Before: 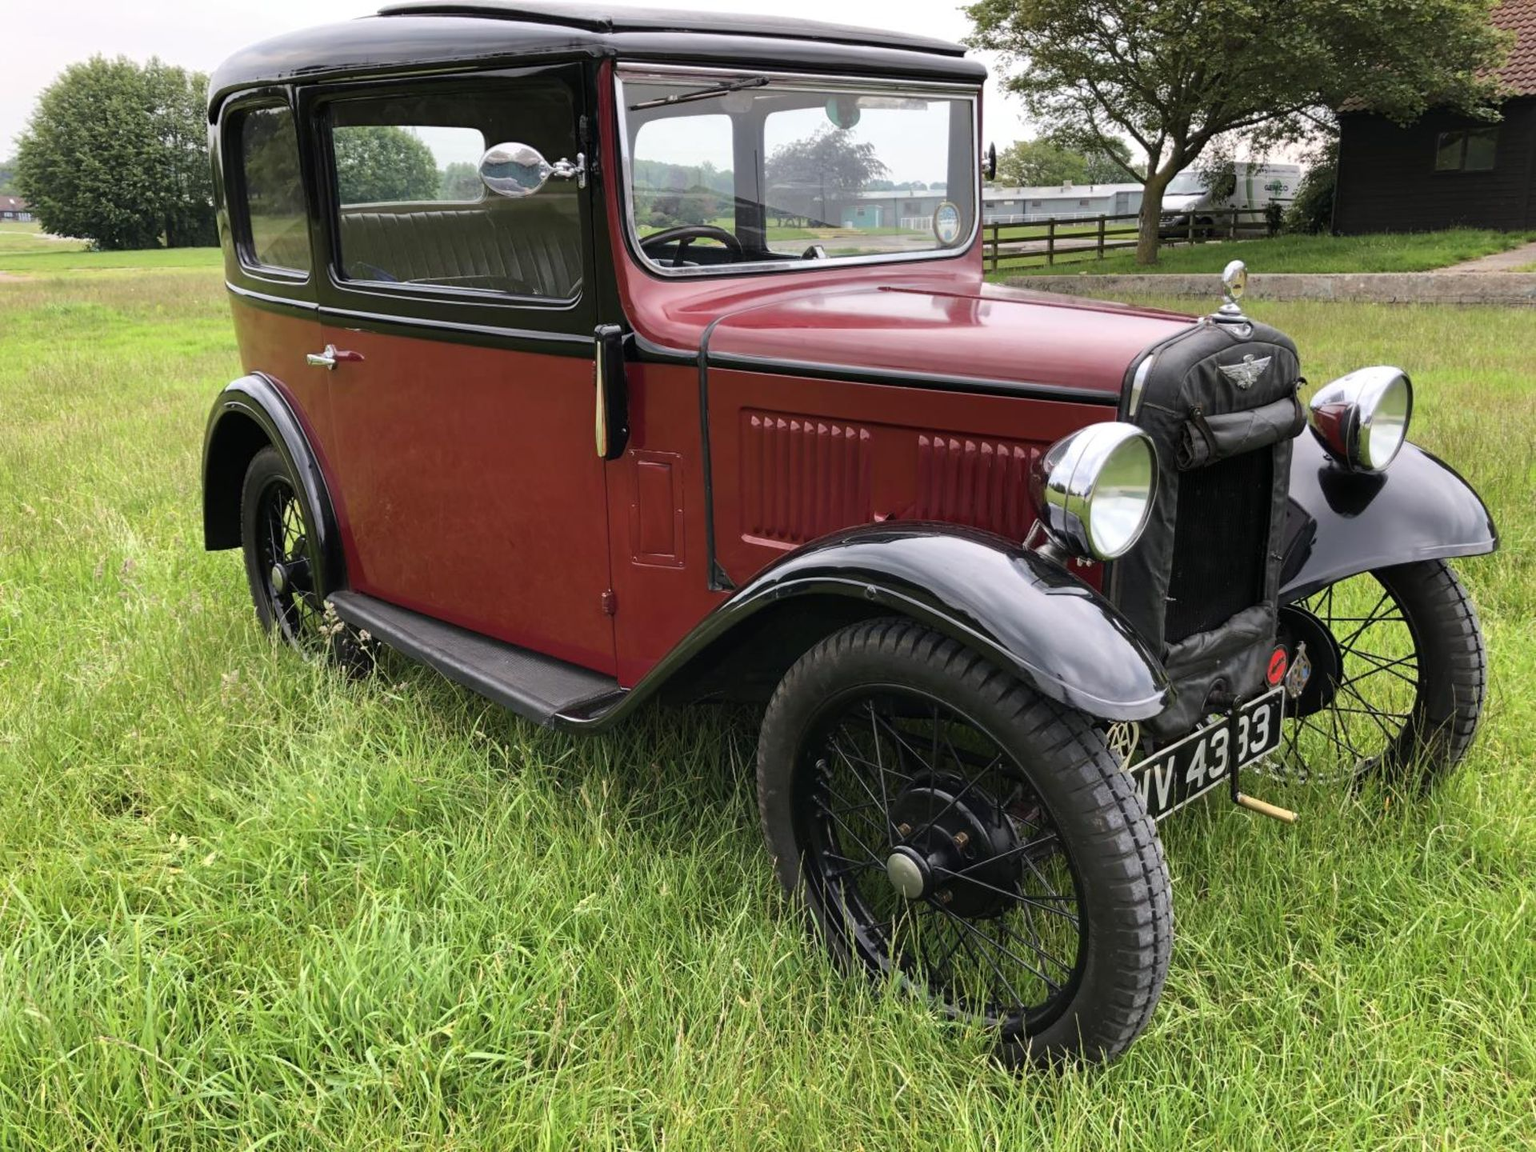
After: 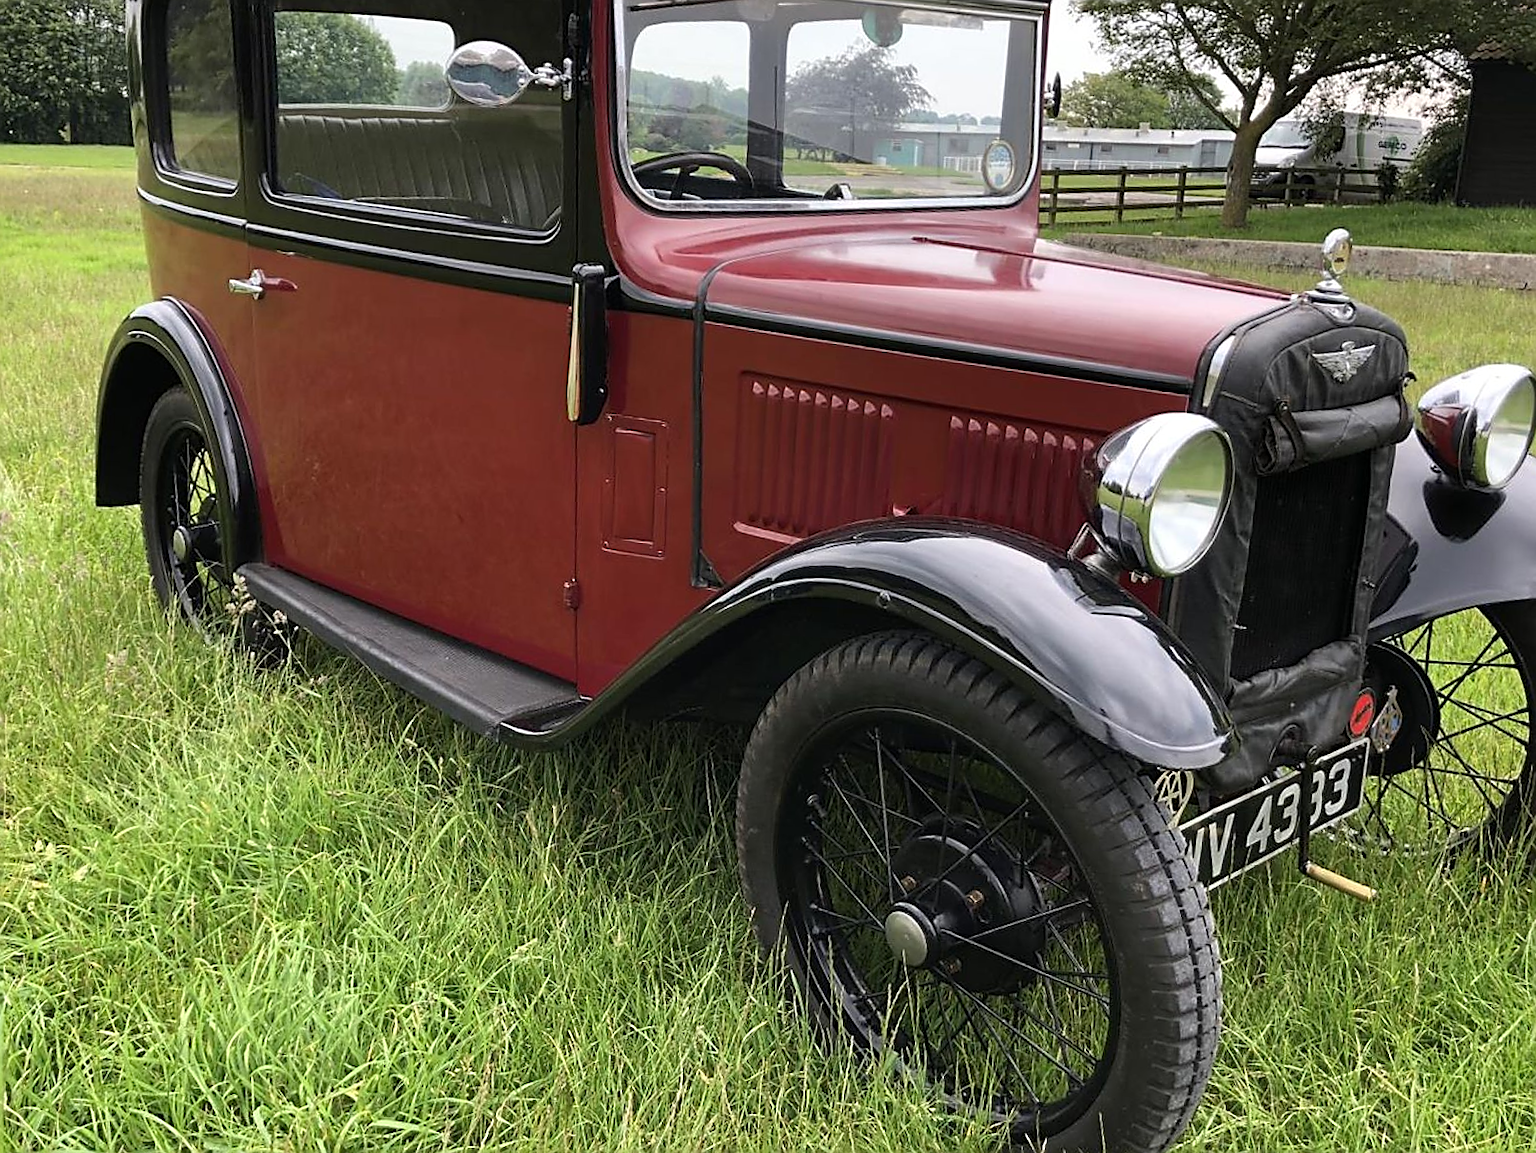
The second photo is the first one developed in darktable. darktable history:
tone equalizer: on, module defaults
sharpen: radius 1.394, amount 1.245, threshold 0.702
crop and rotate: angle -3.16°, left 5.284%, top 5.222%, right 4.618%, bottom 4.572%
